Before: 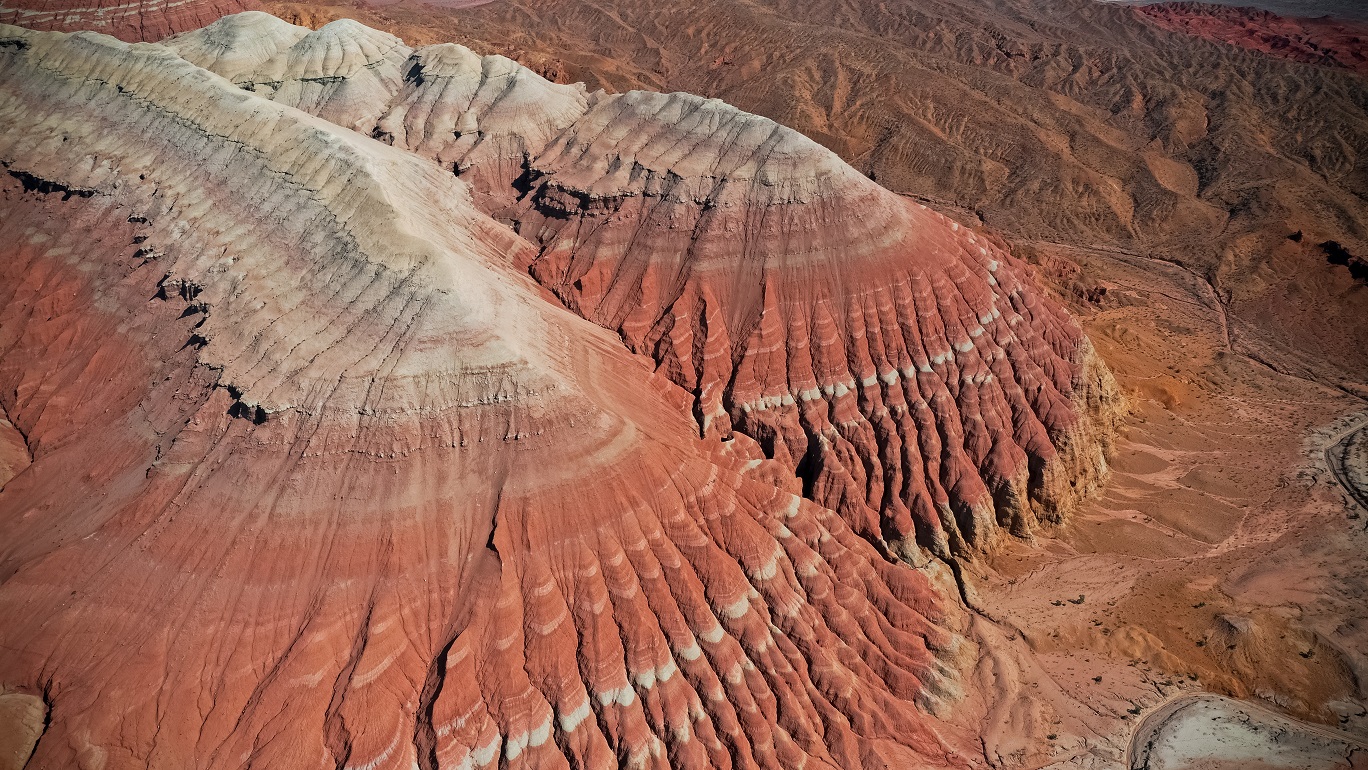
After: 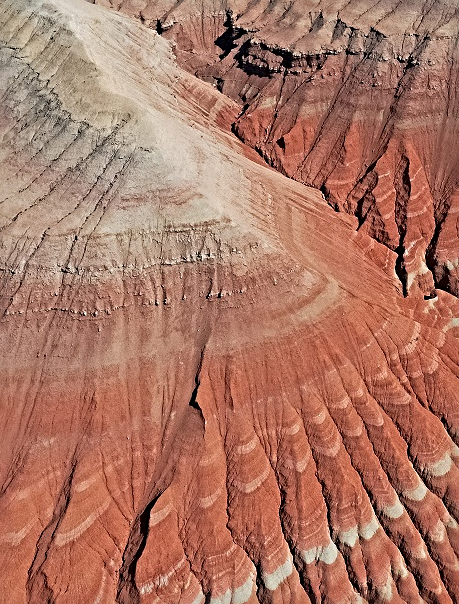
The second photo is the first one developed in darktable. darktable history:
crop and rotate: left 21.77%, top 18.528%, right 44.676%, bottom 2.997%
tone equalizer: on, module defaults
grain: coarseness 0.09 ISO
sharpen: radius 4
